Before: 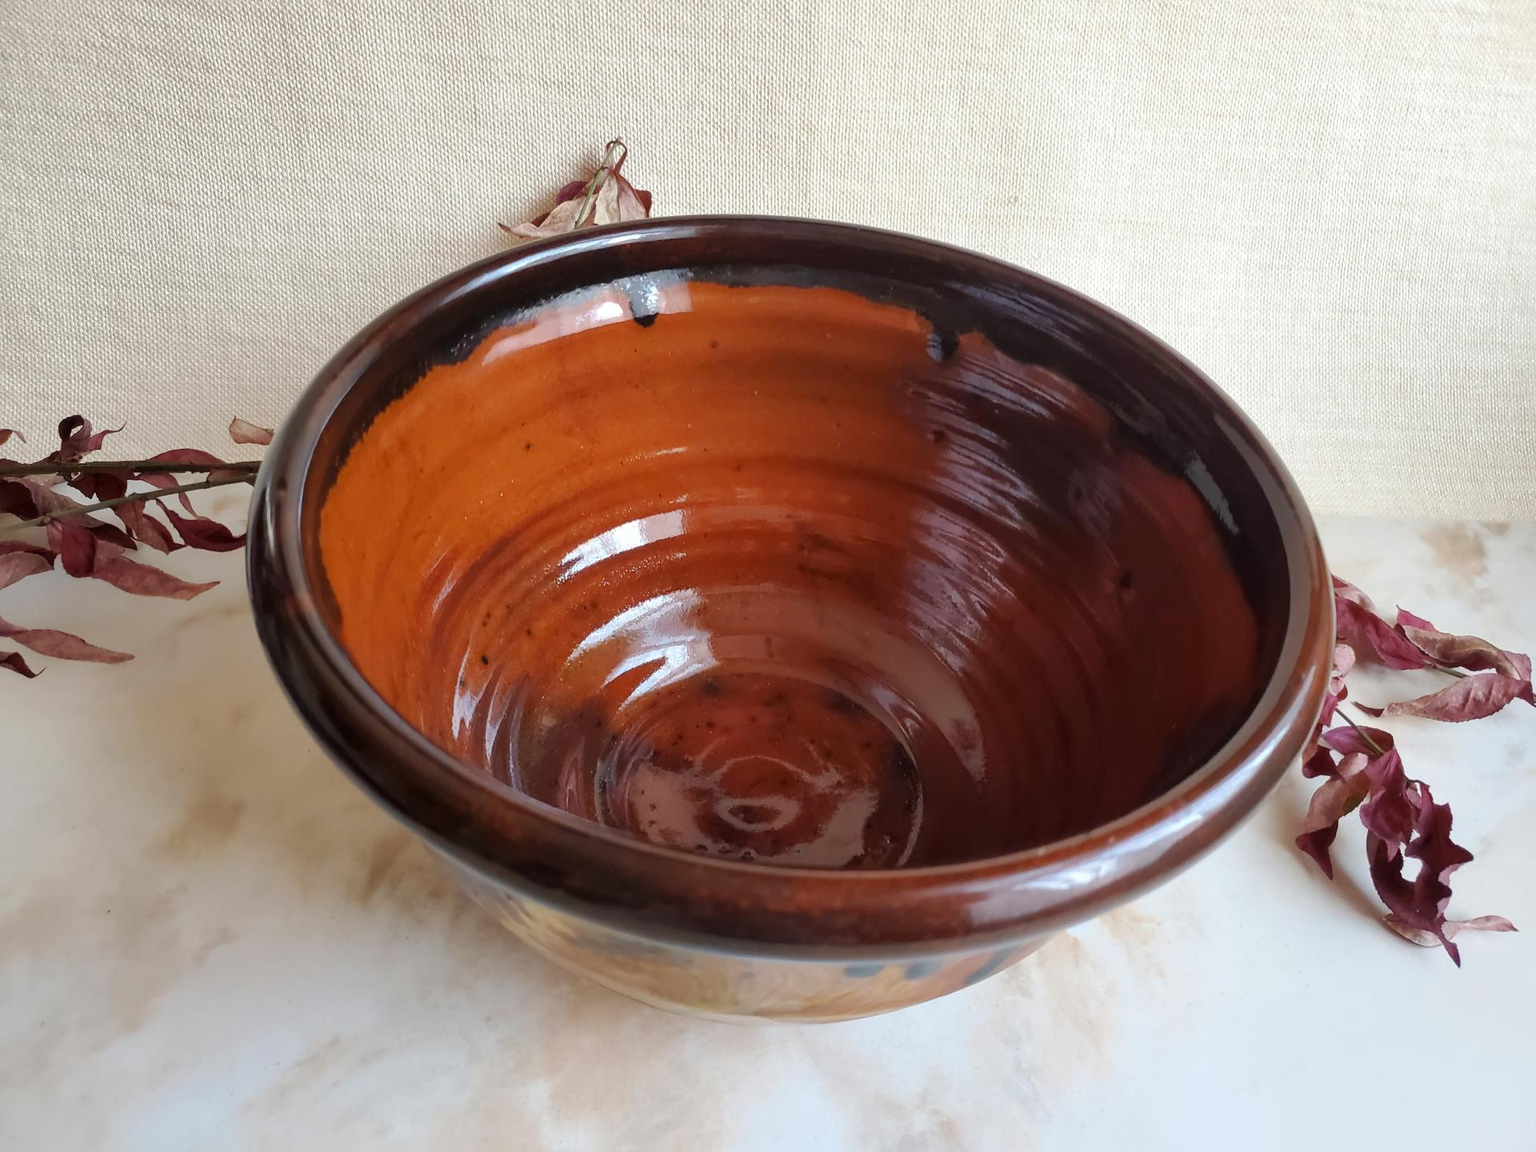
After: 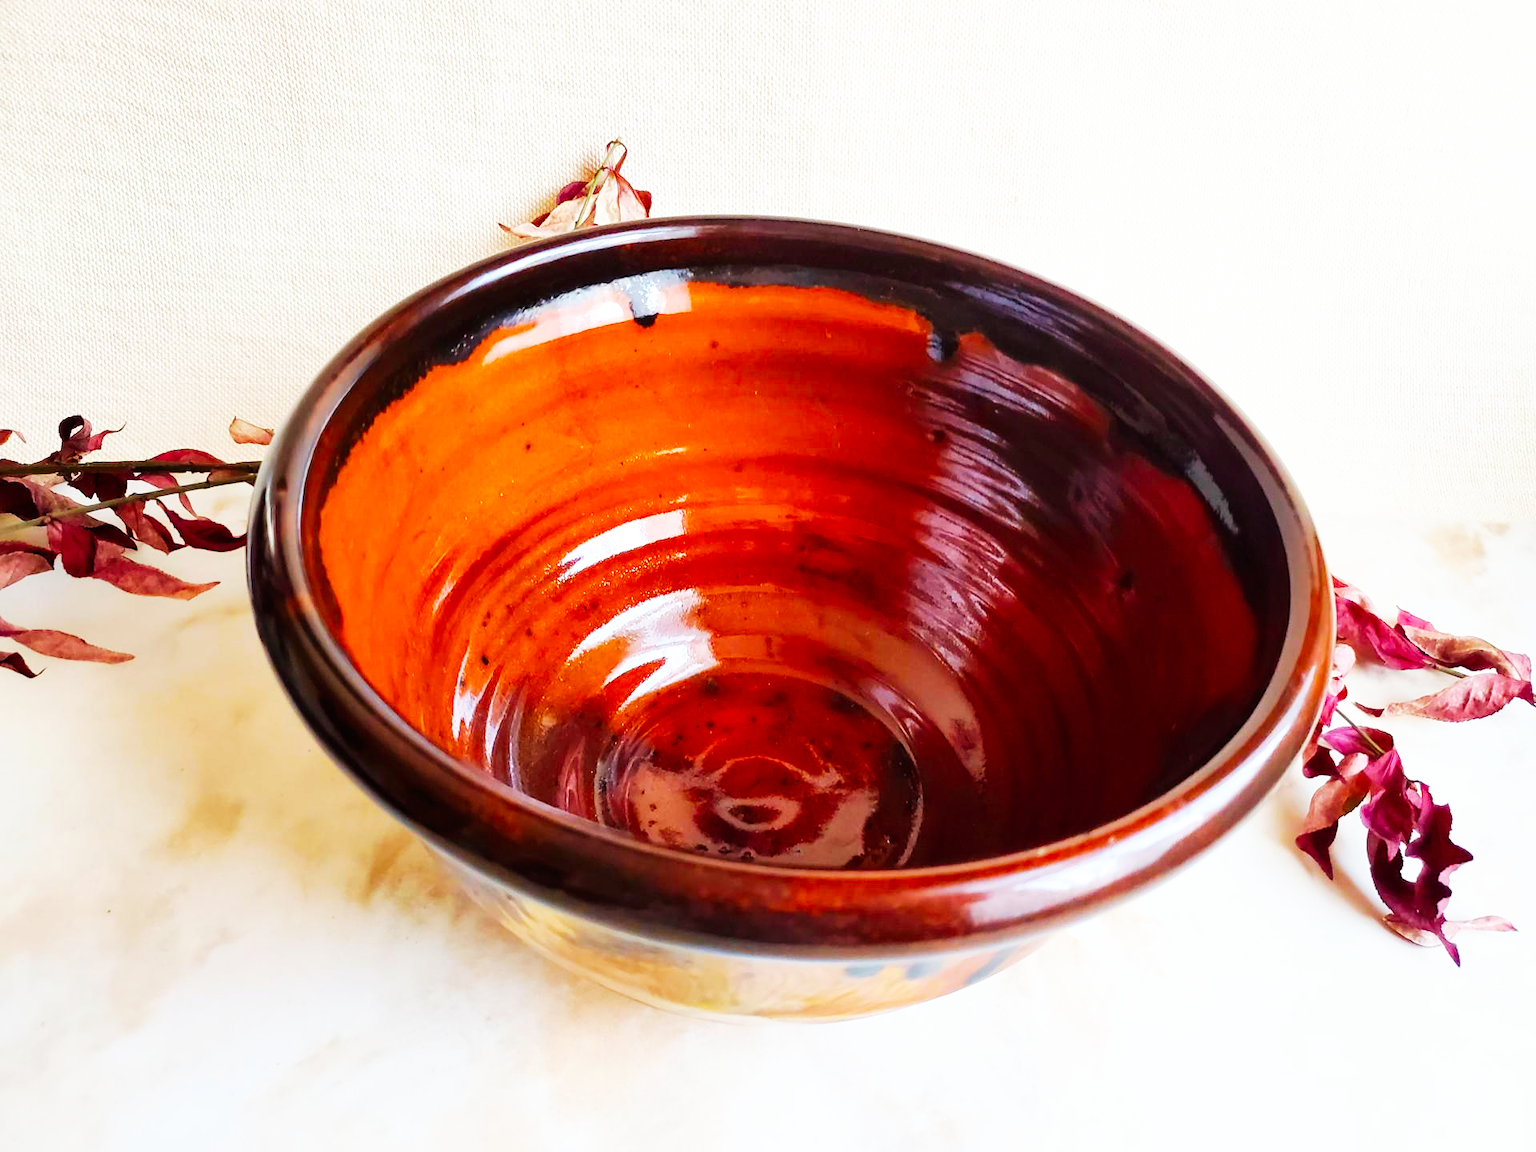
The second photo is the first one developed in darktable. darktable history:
color balance rgb: perceptual saturation grading › global saturation 25.37%, global vibrance 25.439%
base curve: curves: ch0 [(0, 0) (0.007, 0.004) (0.027, 0.03) (0.046, 0.07) (0.207, 0.54) (0.442, 0.872) (0.673, 0.972) (1, 1)], preserve colors none
